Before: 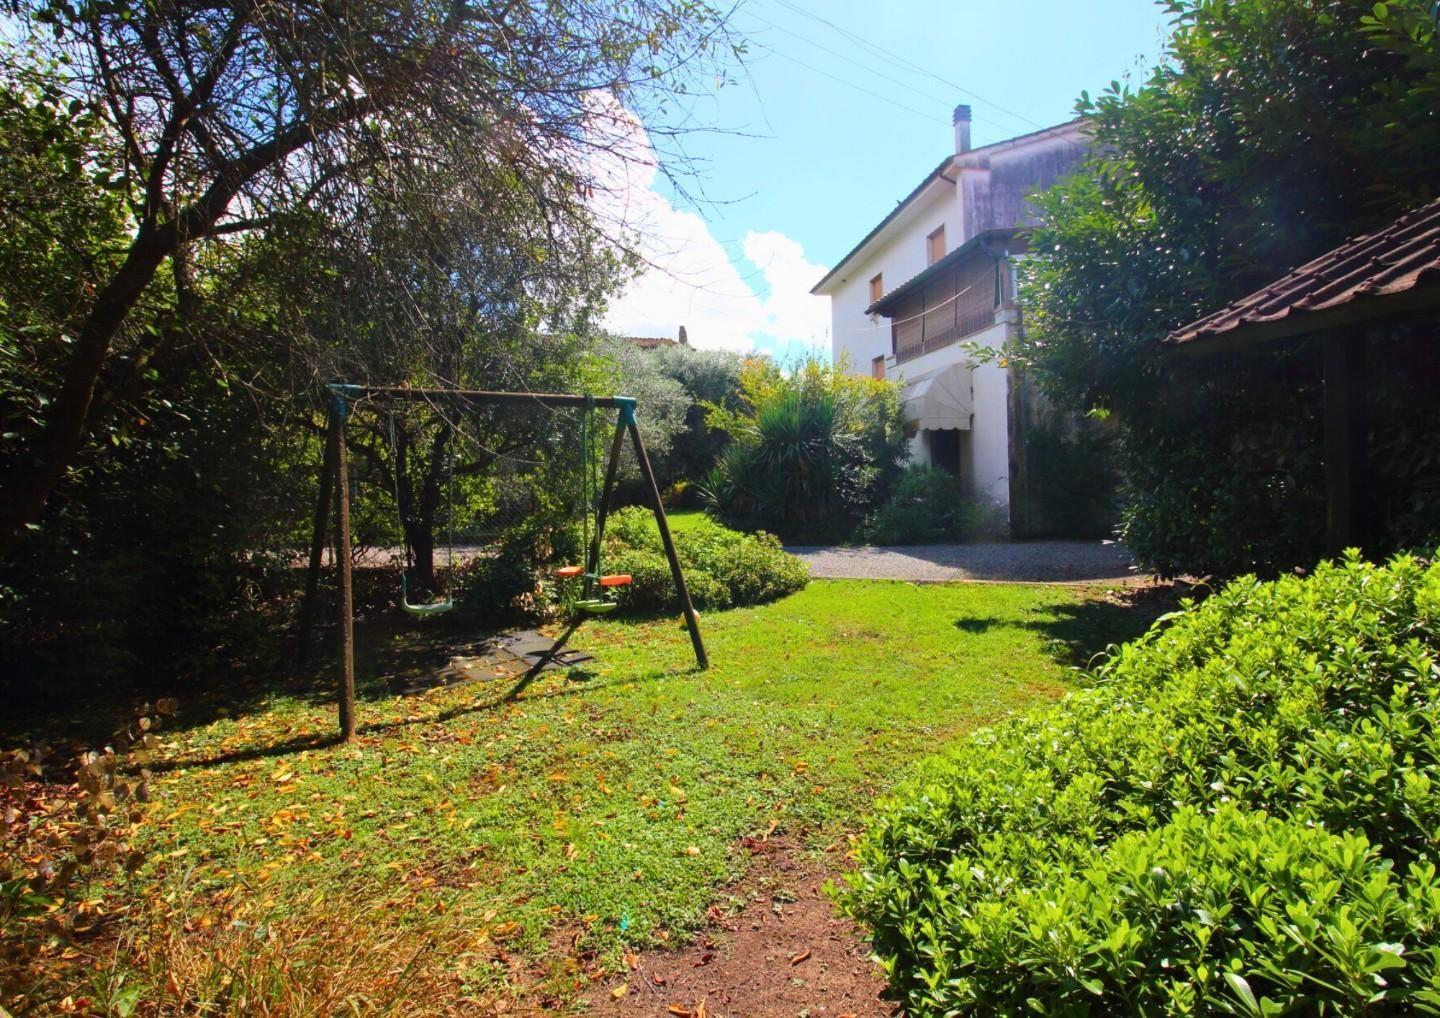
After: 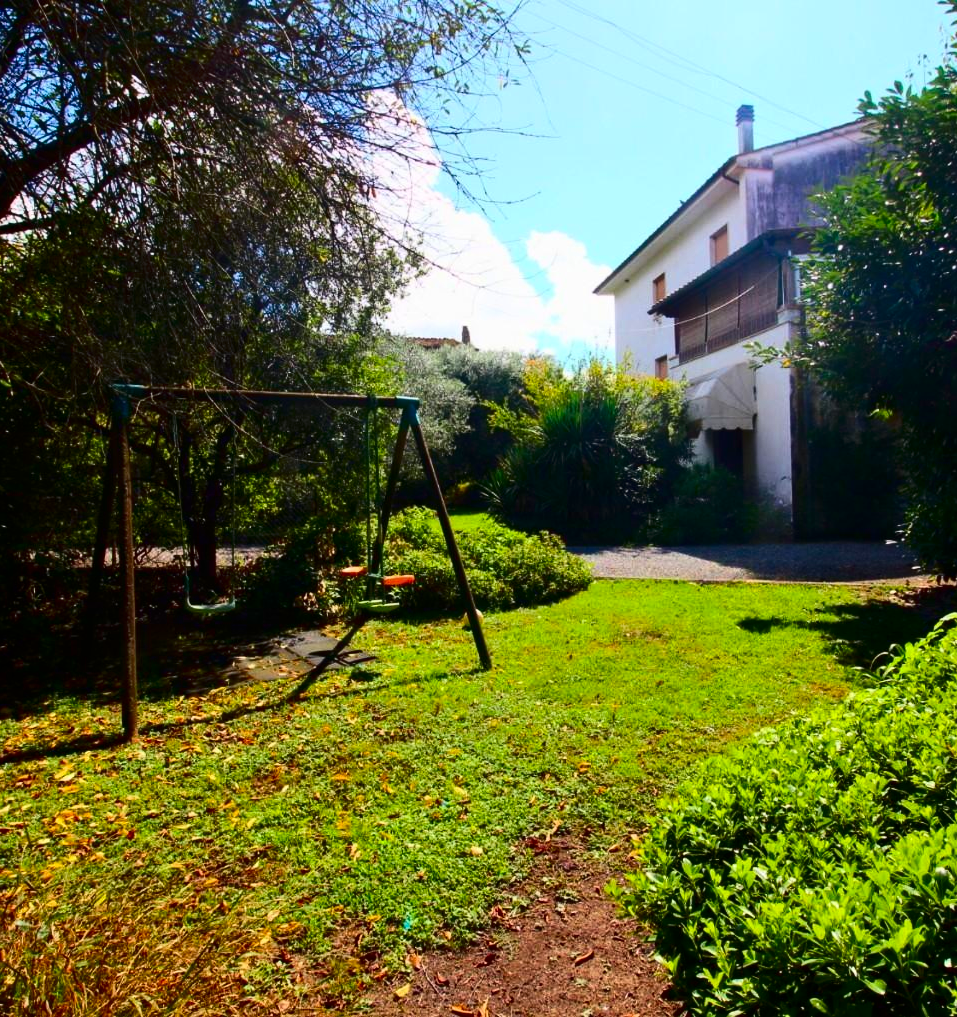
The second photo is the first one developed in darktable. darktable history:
contrast brightness saturation: contrast 0.218, brightness -0.191, saturation 0.235
crop and rotate: left 15.097%, right 18.427%
